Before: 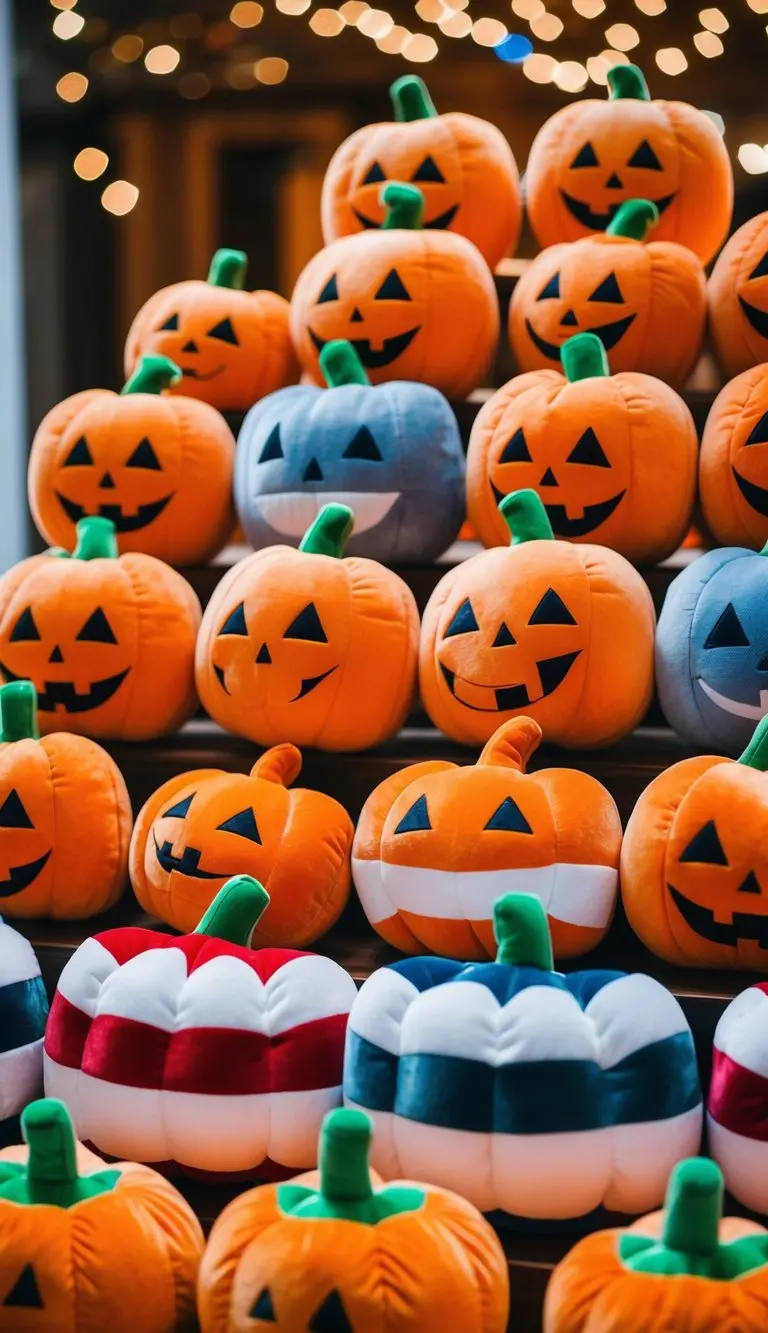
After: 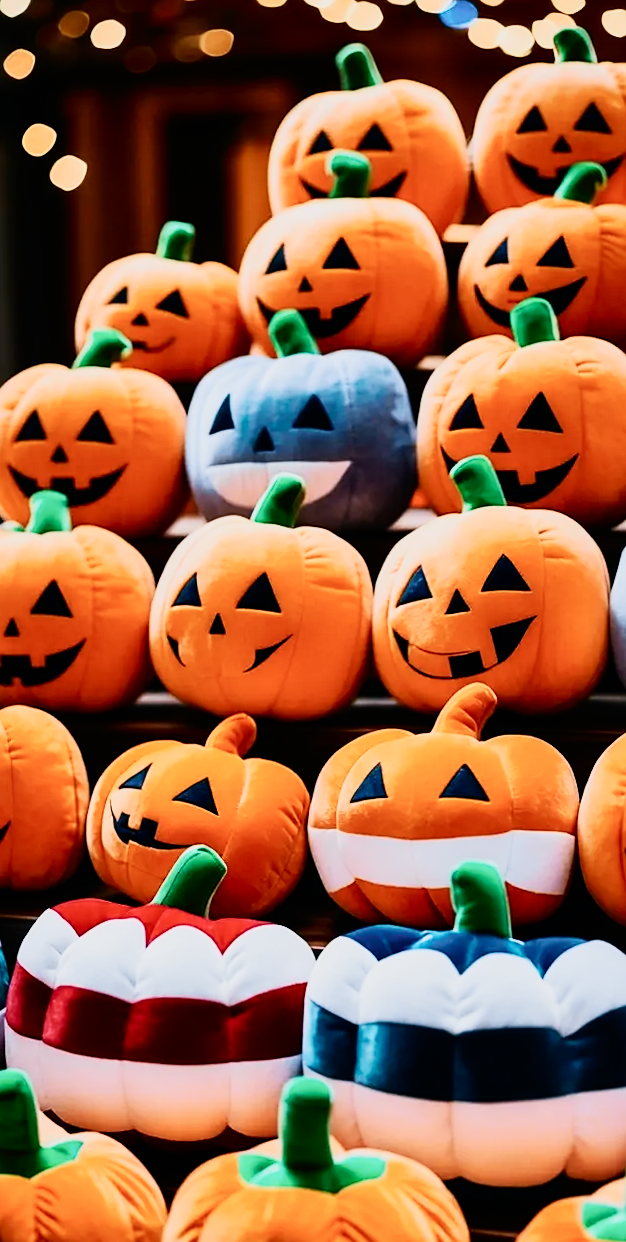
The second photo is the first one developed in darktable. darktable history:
crop and rotate: angle 1°, left 4.281%, top 0.642%, right 11.383%, bottom 2.486%
rotate and perspective: rotation 0.192°, lens shift (horizontal) -0.015, crop left 0.005, crop right 0.996, crop top 0.006, crop bottom 0.99
white balance: emerald 1
sigmoid: contrast 1.7, skew -0.2, preserve hue 0%, red attenuation 0.1, red rotation 0.035, green attenuation 0.1, green rotation -0.017, blue attenuation 0.15, blue rotation -0.052, base primaries Rec2020
tone curve: curves: ch0 [(0, 0) (0.091, 0.075) (0.389, 0.441) (0.696, 0.808) (0.844, 0.908) (0.909, 0.942) (1, 0.973)]; ch1 [(0, 0) (0.437, 0.404) (0.48, 0.486) (0.5, 0.5) (0.529, 0.556) (0.58, 0.606) (0.616, 0.654) (1, 1)]; ch2 [(0, 0) (0.442, 0.415) (0.5, 0.5) (0.535, 0.567) (0.585, 0.632) (1, 1)], color space Lab, independent channels, preserve colors none
contrast brightness saturation: contrast 0.06, brightness -0.01, saturation -0.23
sharpen: radius 1.864, amount 0.398, threshold 1.271
